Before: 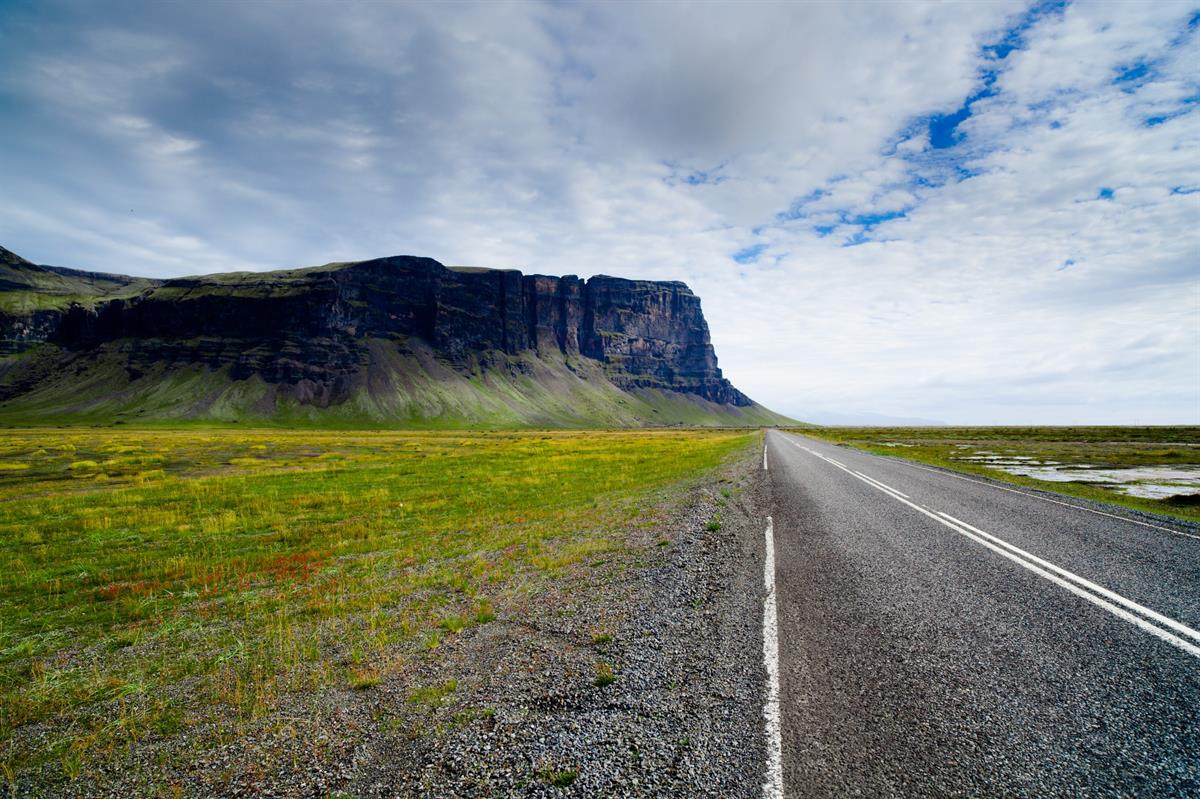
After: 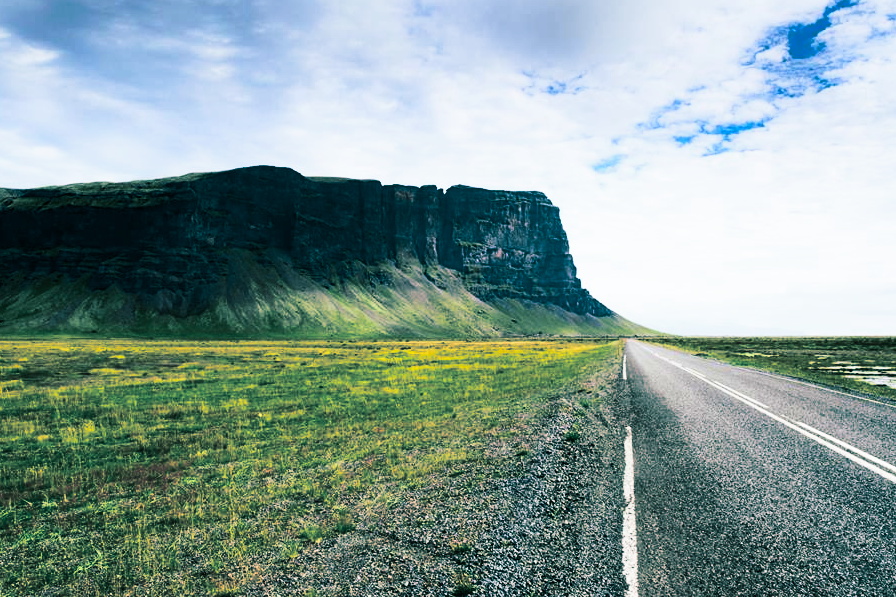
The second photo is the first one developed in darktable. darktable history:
crop and rotate: left 11.831%, top 11.346%, right 13.429%, bottom 13.899%
contrast brightness saturation: contrast 0.4, brightness 0.1, saturation 0.21
velvia: on, module defaults
split-toning: shadows › hue 183.6°, shadows › saturation 0.52, highlights › hue 0°, highlights › saturation 0
